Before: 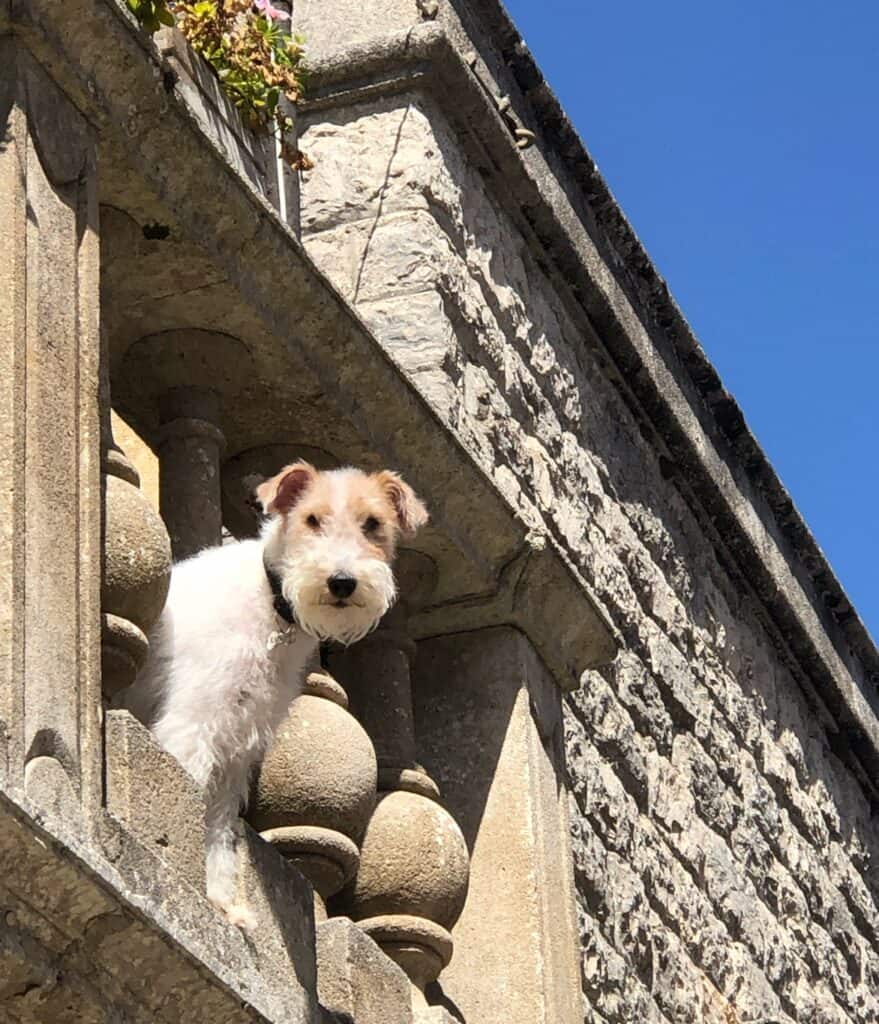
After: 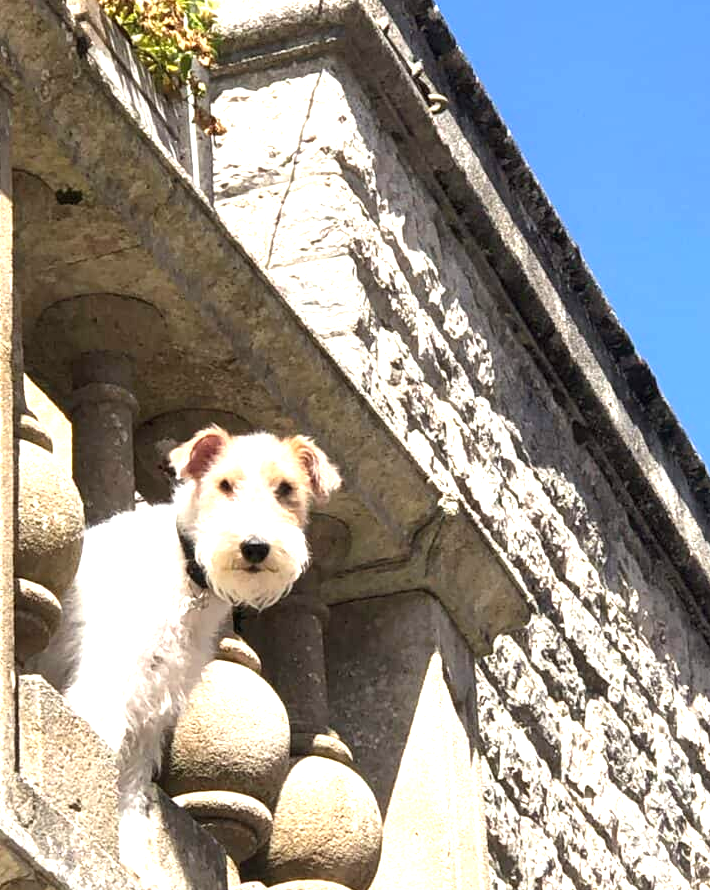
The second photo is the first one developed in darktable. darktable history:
exposure: black level correction 0, exposure 1.1 EV, compensate highlight preservation false
crop: left 9.929%, top 3.475%, right 9.188%, bottom 9.529%
